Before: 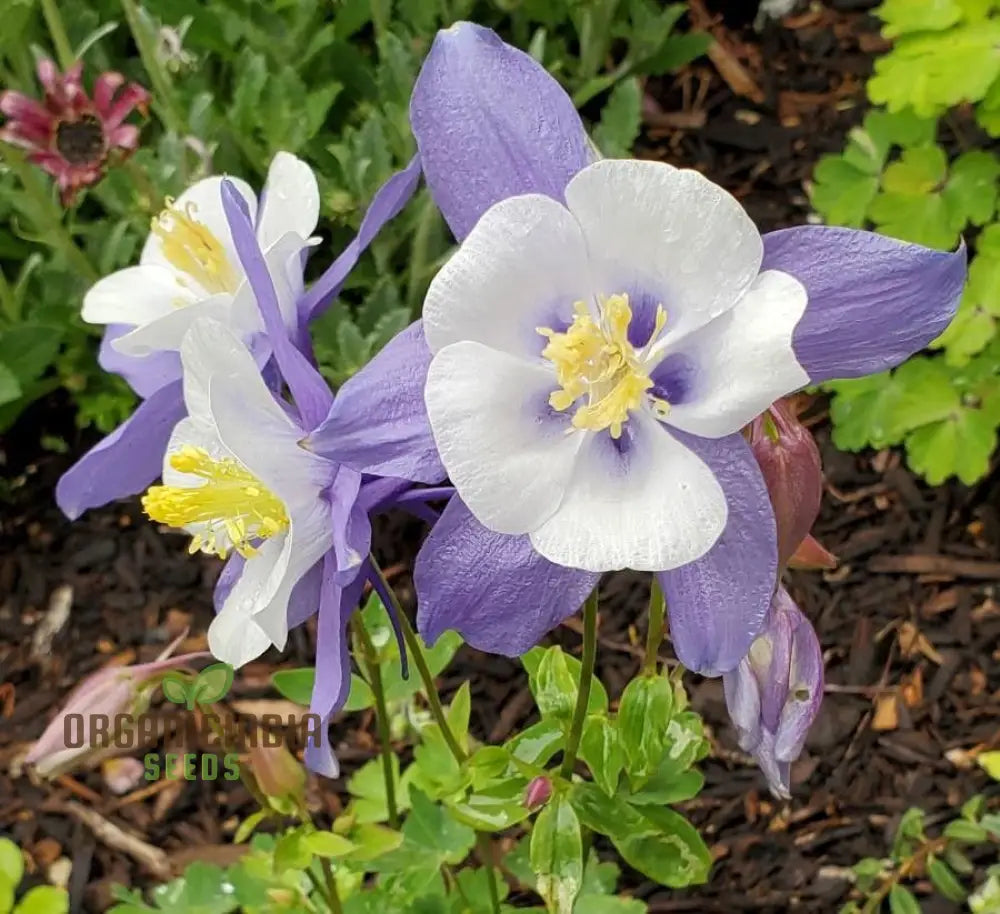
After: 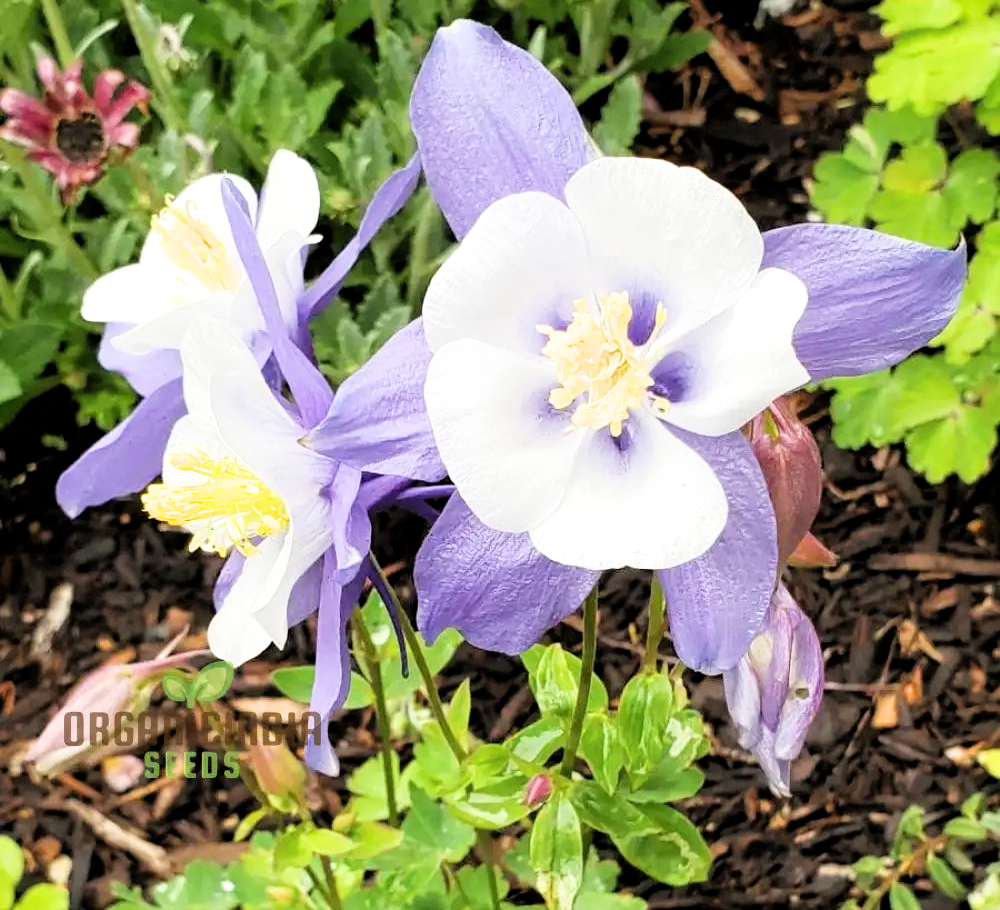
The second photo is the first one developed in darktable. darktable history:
filmic rgb: black relative exposure -5.07 EV, white relative exposure 3.17 EV, hardness 3.46, contrast 1.187, highlights saturation mix -30.34%
crop: top 0.222%, bottom 0.141%
exposure: black level correction 0, exposure 0.95 EV, compensate exposure bias true, compensate highlight preservation false
